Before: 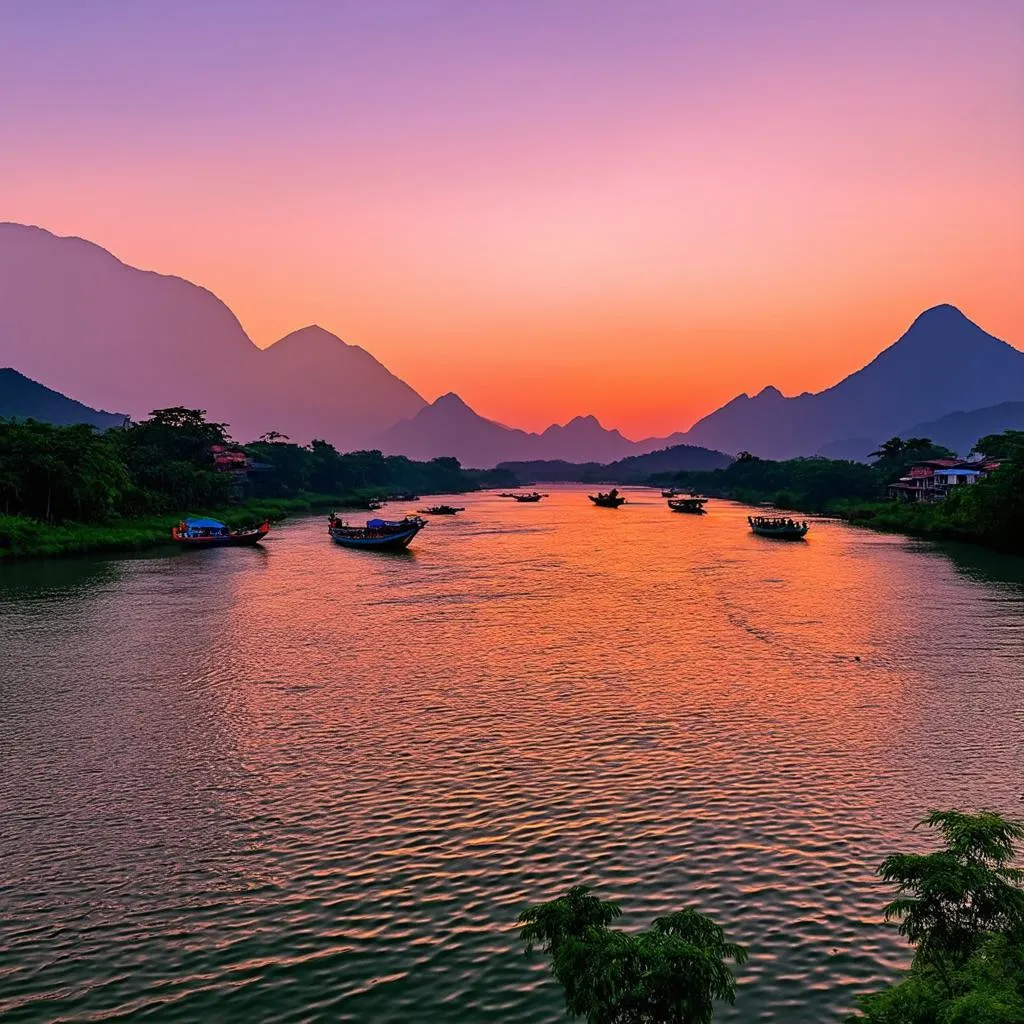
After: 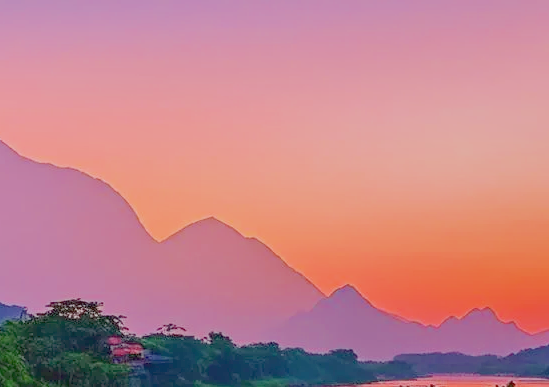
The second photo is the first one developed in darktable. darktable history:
exposure: black level correction 0, exposure 1.75 EV, compensate exposure bias true, compensate highlight preservation false
crop: left 10.121%, top 10.631%, right 36.218%, bottom 51.526%
shadows and highlights: radius 171.16, shadows 27, white point adjustment 3.13, highlights -67.95, soften with gaussian
filmic rgb: black relative exposure -14 EV, white relative exposure 8 EV, threshold 3 EV, hardness 3.74, latitude 50%, contrast 0.5, color science v5 (2021), contrast in shadows safe, contrast in highlights safe, enable highlight reconstruction true
